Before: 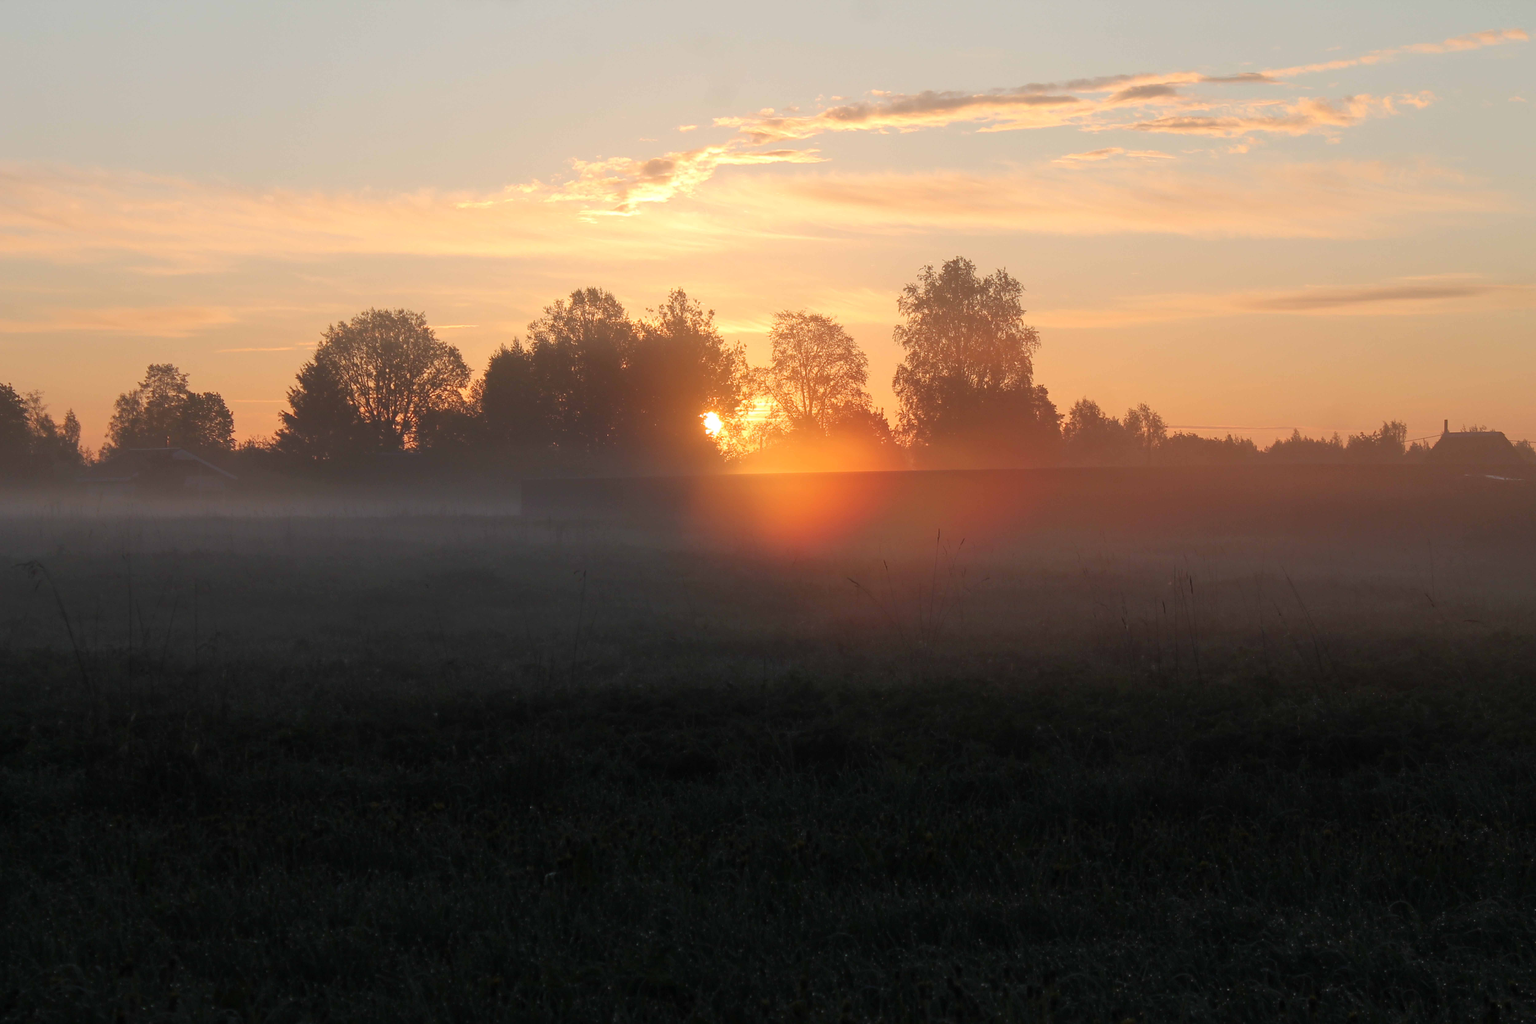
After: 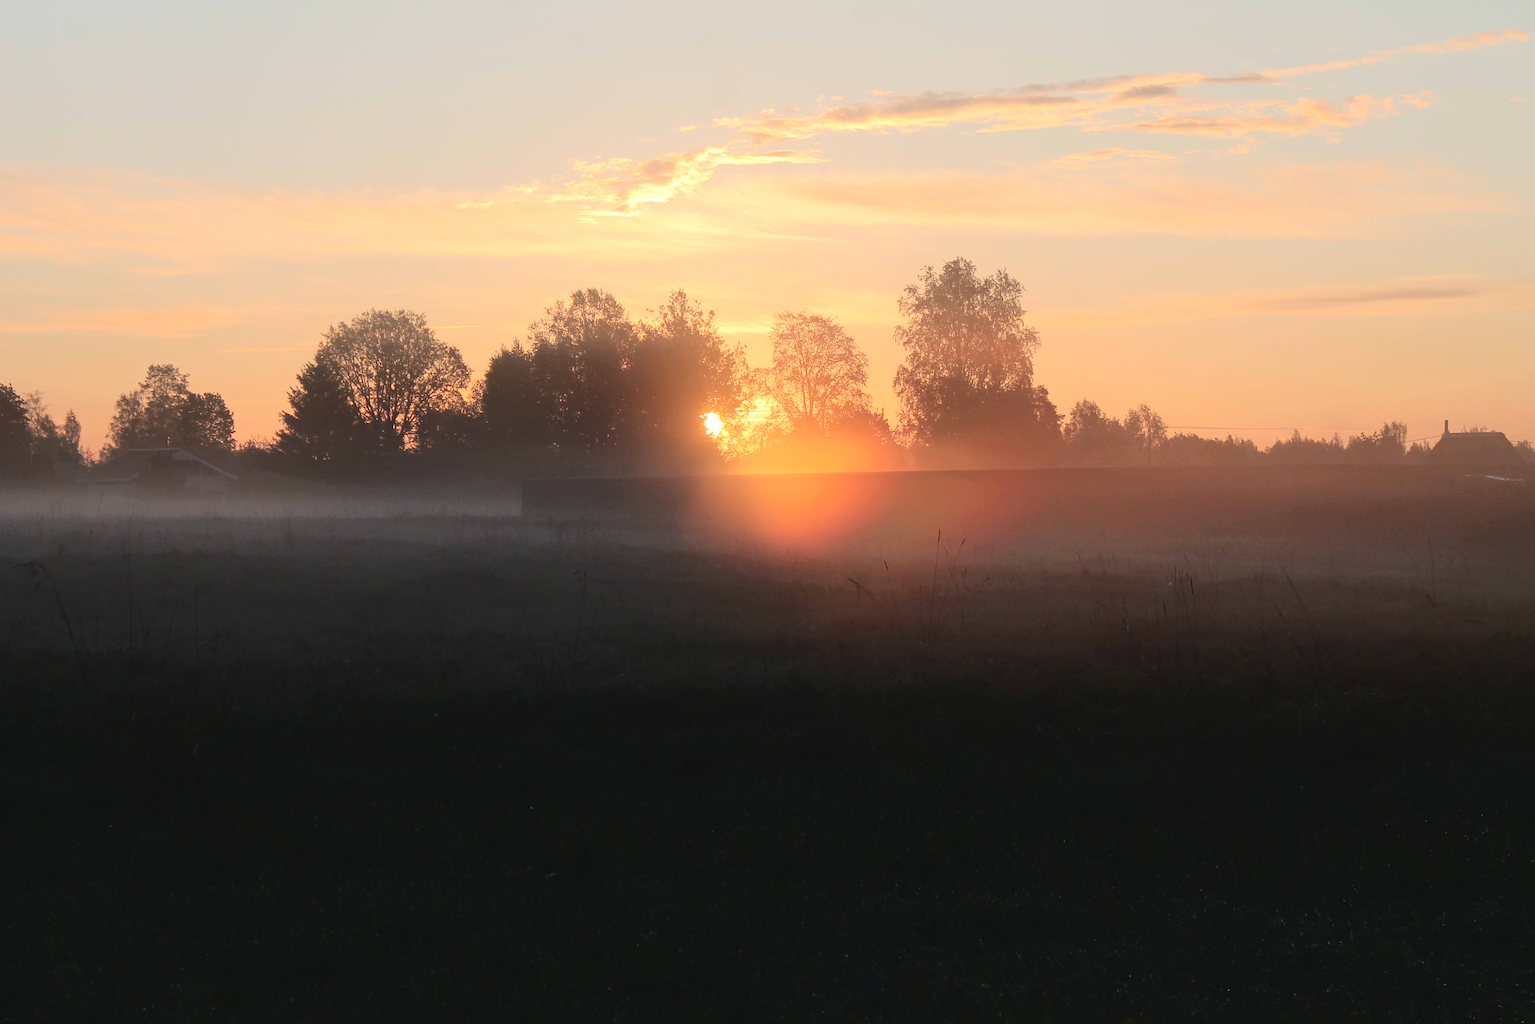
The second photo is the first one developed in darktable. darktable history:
exposure: compensate exposure bias true, compensate highlight preservation false
tone curve: curves: ch0 [(0, 0) (0.003, 0.054) (0.011, 0.057) (0.025, 0.056) (0.044, 0.062) (0.069, 0.071) (0.1, 0.088) (0.136, 0.111) (0.177, 0.146) (0.224, 0.19) (0.277, 0.261) (0.335, 0.363) (0.399, 0.458) (0.468, 0.562) (0.543, 0.653) (0.623, 0.725) (0.709, 0.801) (0.801, 0.853) (0.898, 0.915) (1, 1)], color space Lab, independent channels, preserve colors none
sharpen: on, module defaults
